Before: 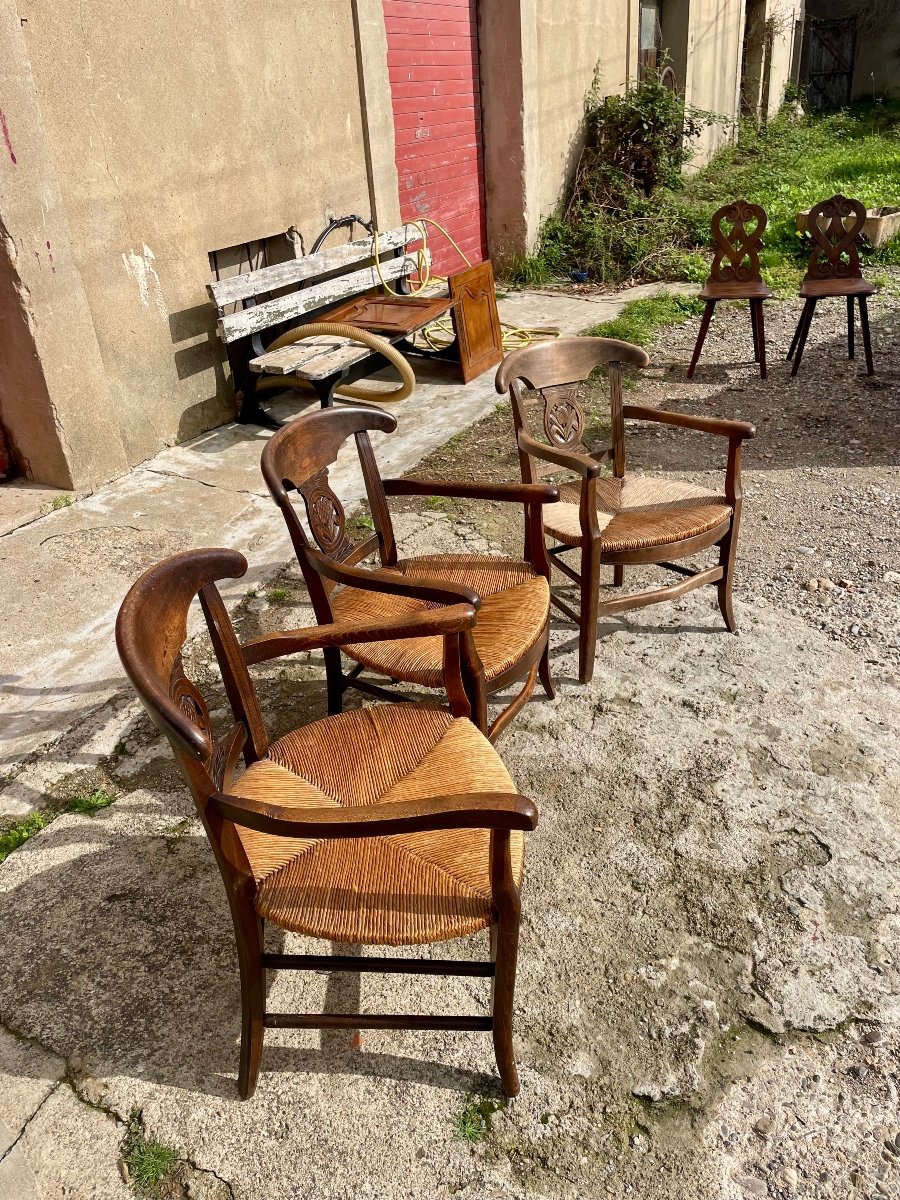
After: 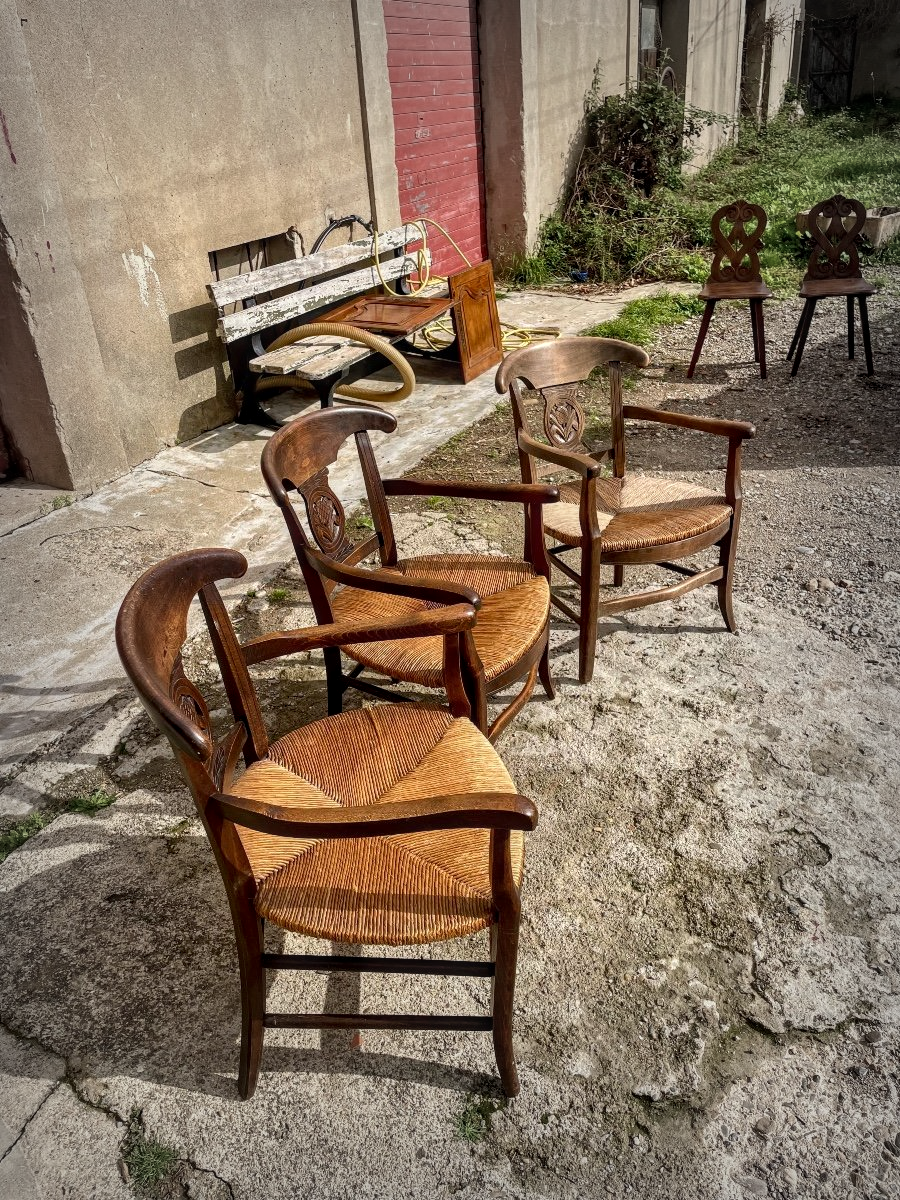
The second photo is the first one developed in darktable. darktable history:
local contrast: on, module defaults
vignetting: fall-off start 52.75%, automatic ratio true, width/height ratio 1.318, shape 0.225
